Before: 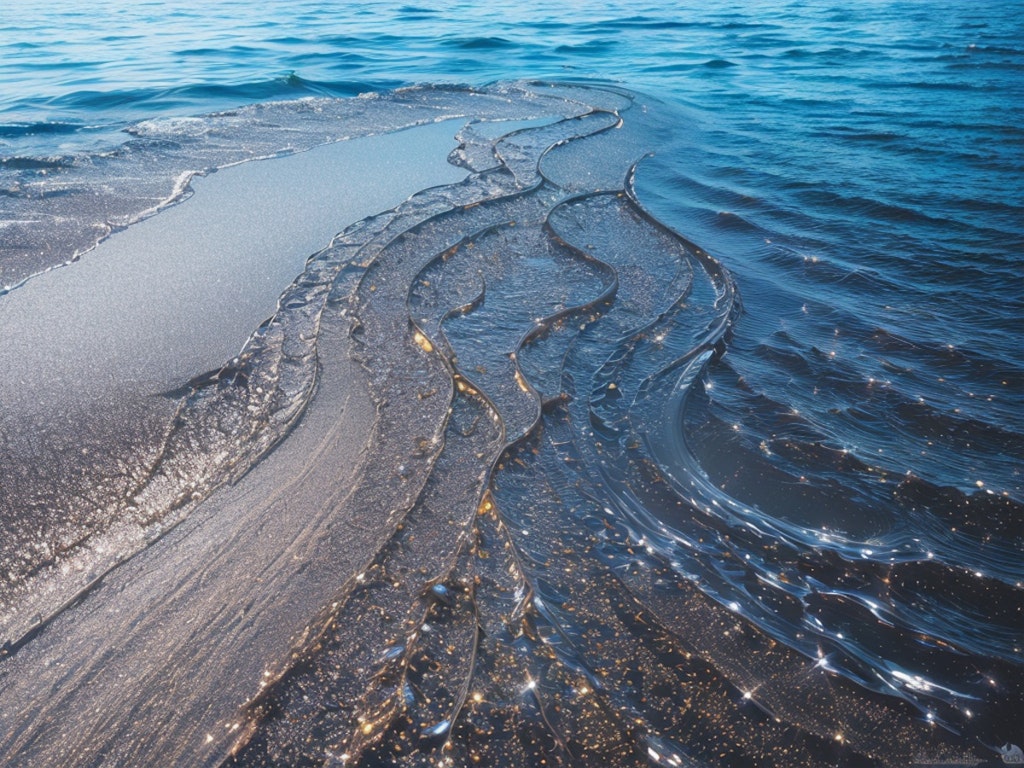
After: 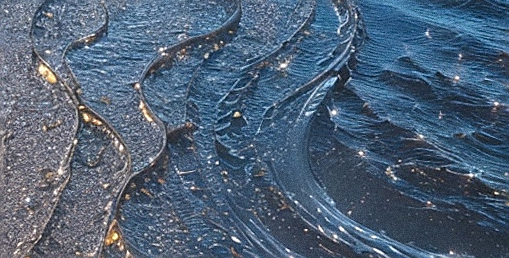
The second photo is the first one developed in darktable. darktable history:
rotate and perspective: rotation -1°, crop left 0.011, crop right 0.989, crop top 0.025, crop bottom 0.975
grain: coarseness 0.09 ISO, strength 40%
crop: left 36.607%, top 34.735%, right 13.146%, bottom 30.611%
local contrast: on, module defaults
sharpen: radius 1.4, amount 1.25, threshold 0.7
